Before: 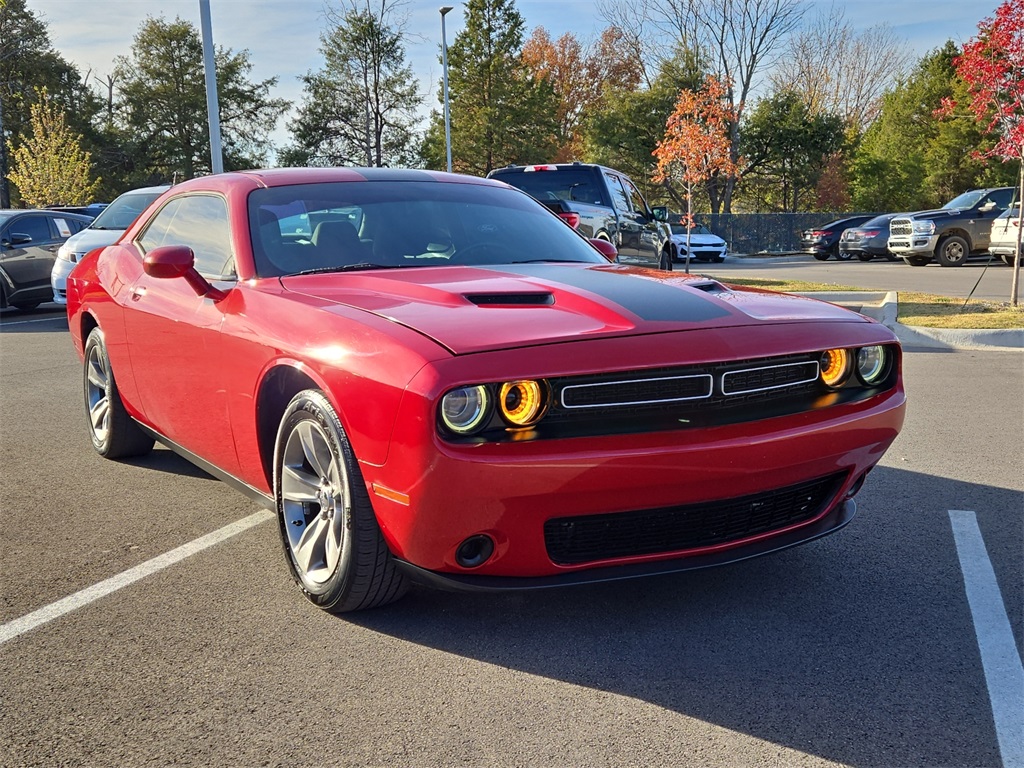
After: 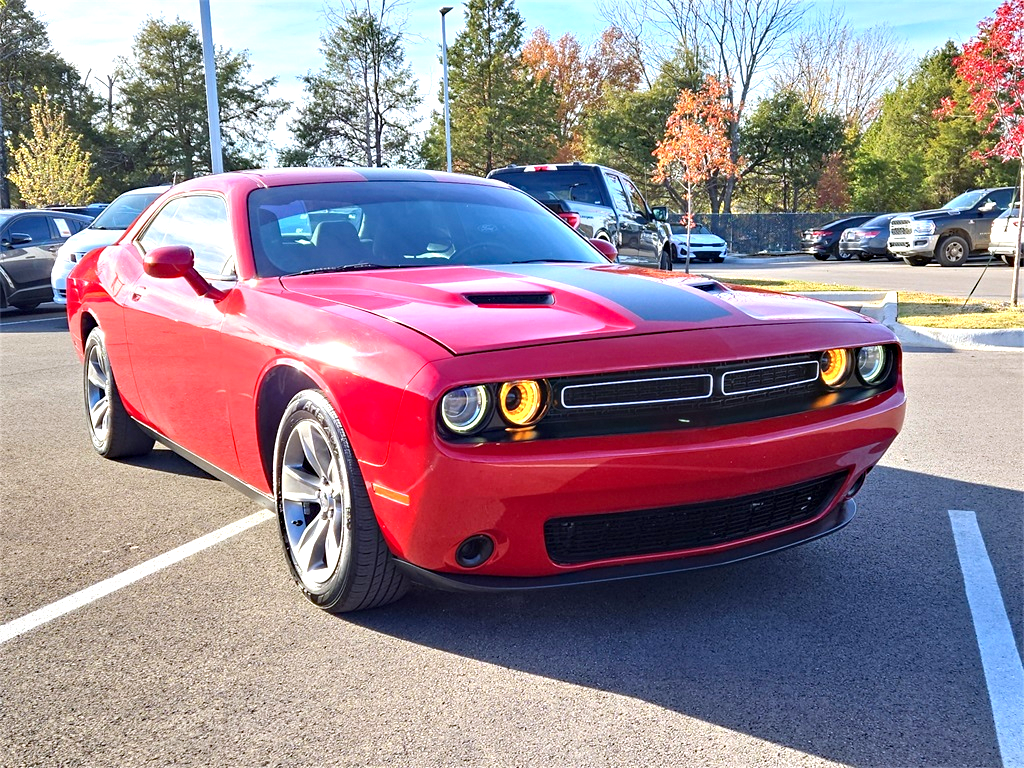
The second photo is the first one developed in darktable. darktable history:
color calibration: gray › normalize channels true, illuminant as shot in camera, x 0.358, y 0.373, temperature 4628.91 K, gamut compression 0.014
exposure: exposure 1 EV, compensate highlight preservation false
haze removal: compatibility mode true, adaptive false
